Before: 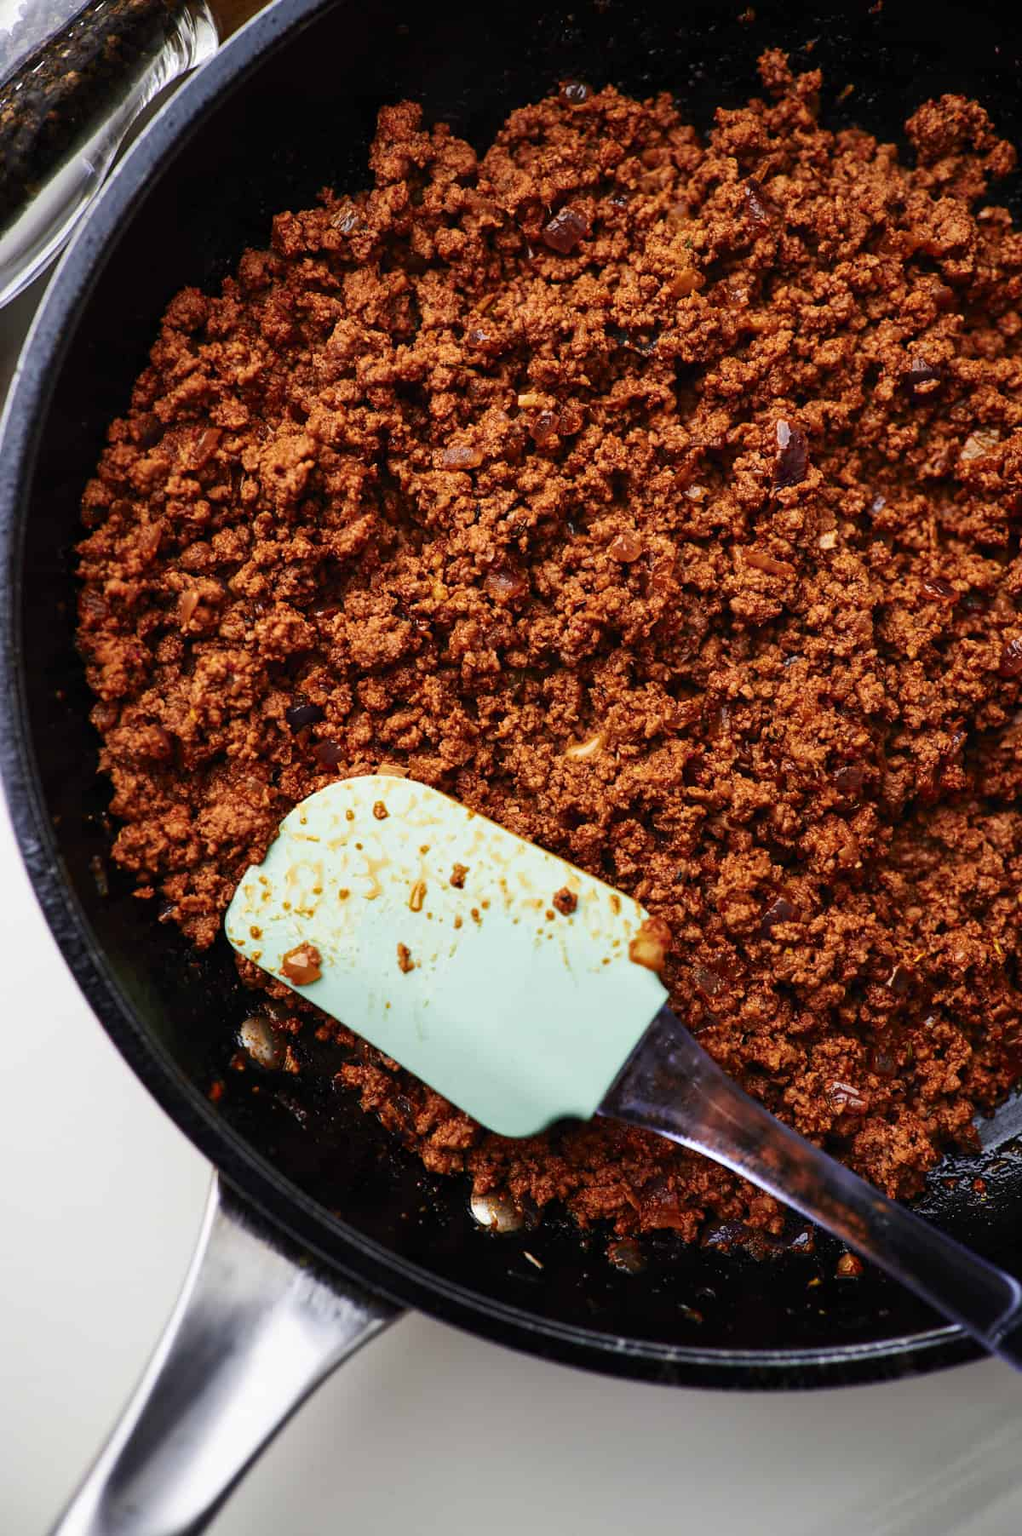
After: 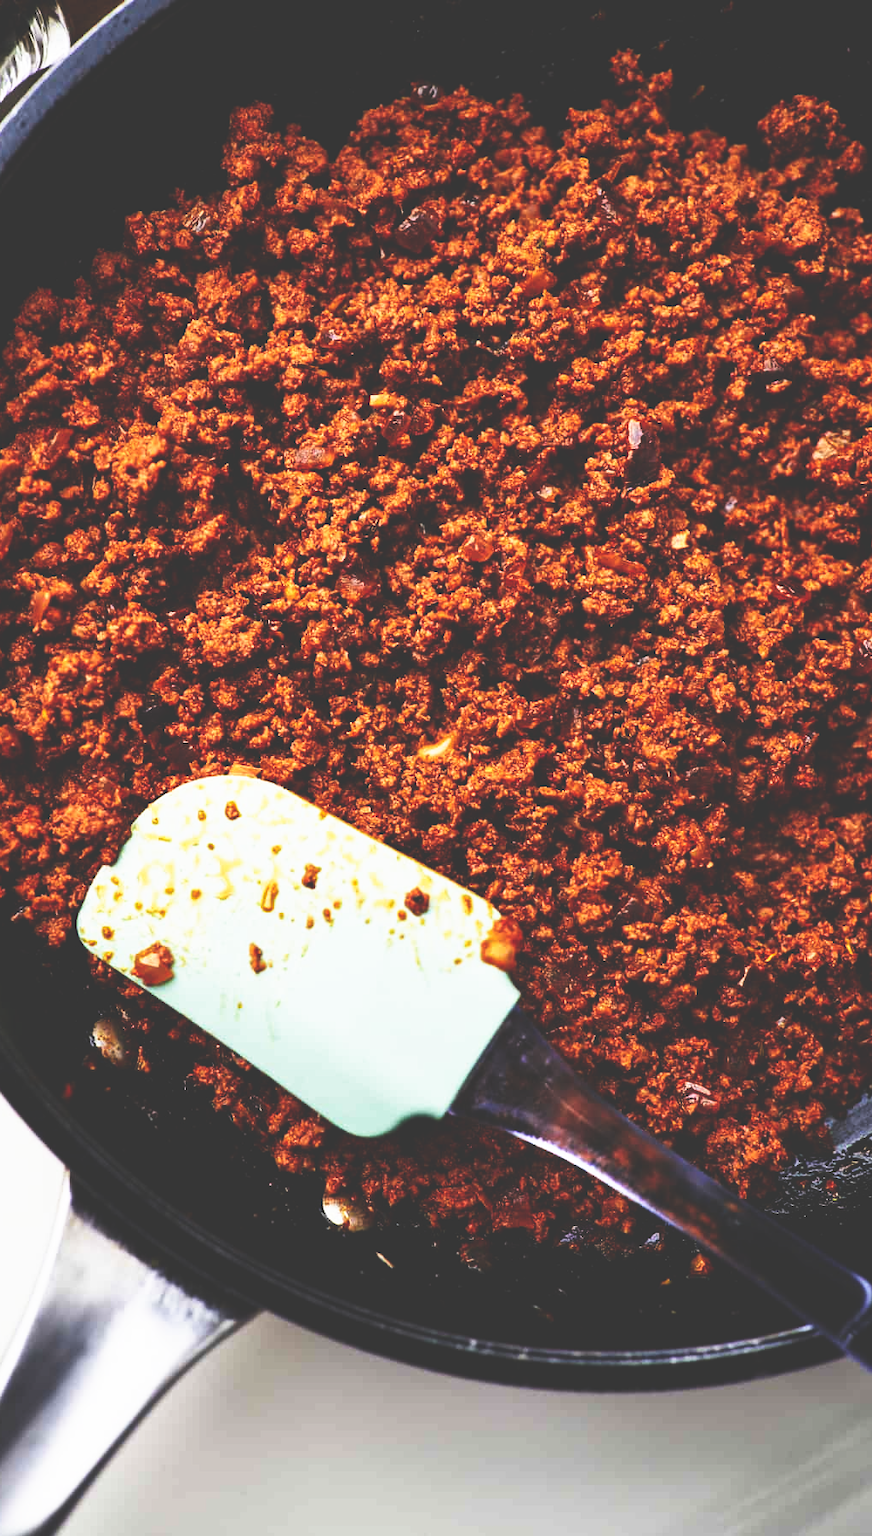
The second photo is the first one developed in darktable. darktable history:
crop and rotate: left 14.567%
base curve: curves: ch0 [(0, 0.036) (0.007, 0.037) (0.604, 0.887) (1, 1)], preserve colors none
